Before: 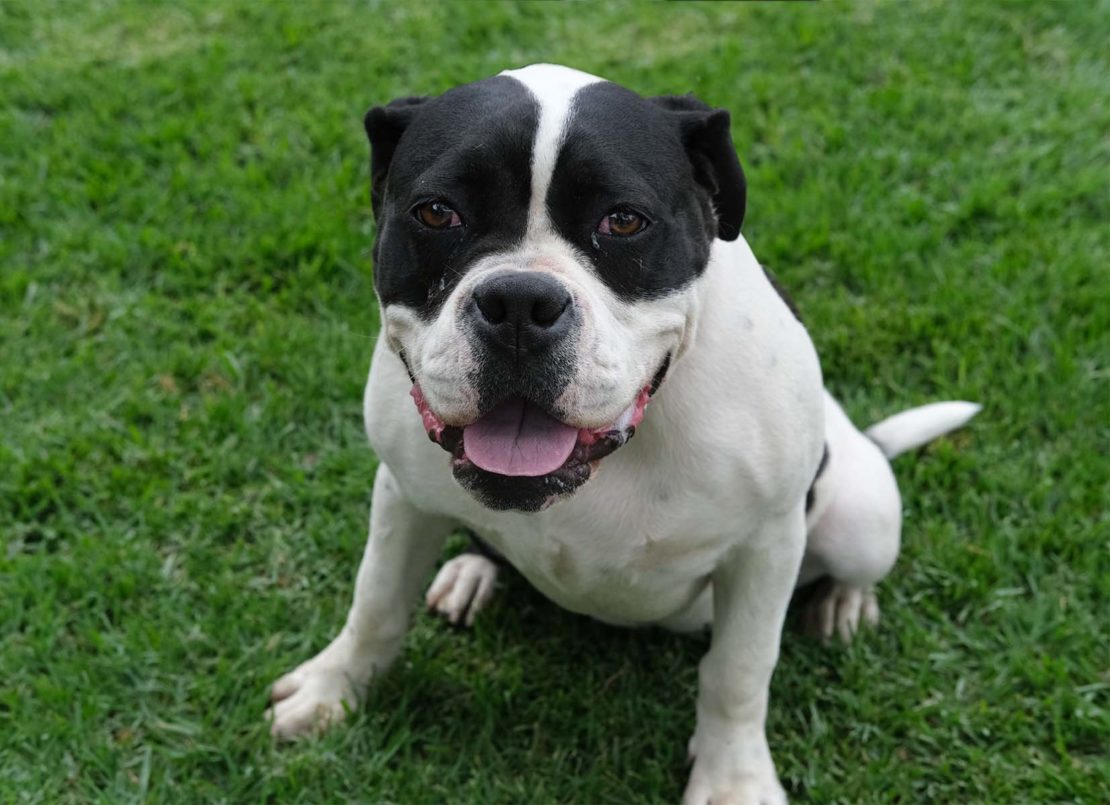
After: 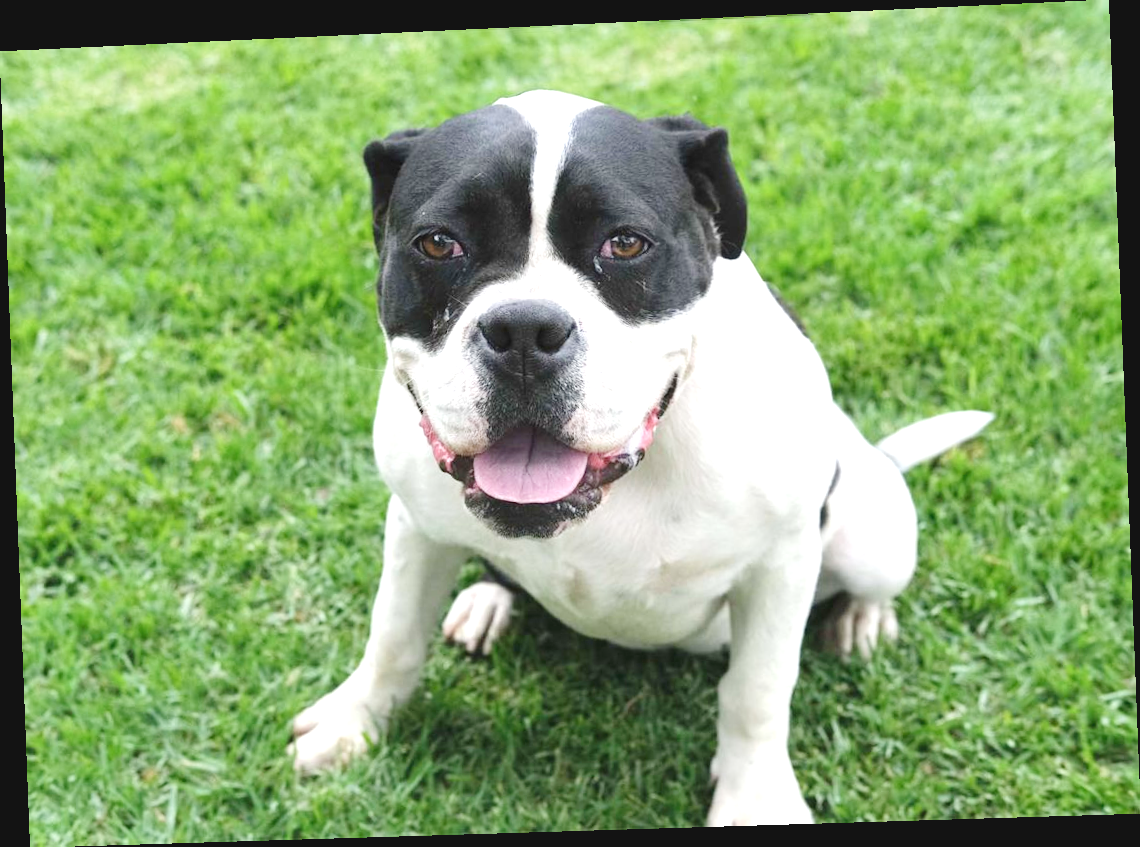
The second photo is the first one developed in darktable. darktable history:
tone curve: curves: ch0 [(0, 0) (0.003, 0.004) (0.011, 0.015) (0.025, 0.033) (0.044, 0.059) (0.069, 0.093) (0.1, 0.133) (0.136, 0.182) (0.177, 0.237) (0.224, 0.3) (0.277, 0.369) (0.335, 0.437) (0.399, 0.511) (0.468, 0.584) (0.543, 0.656) (0.623, 0.729) (0.709, 0.8) (0.801, 0.872) (0.898, 0.935) (1, 1)], preserve colors none
exposure: black level correction -0.002, exposure 1.35 EV, compensate highlight preservation false
rotate and perspective: rotation -2.22°, lens shift (horizontal) -0.022, automatic cropping off
